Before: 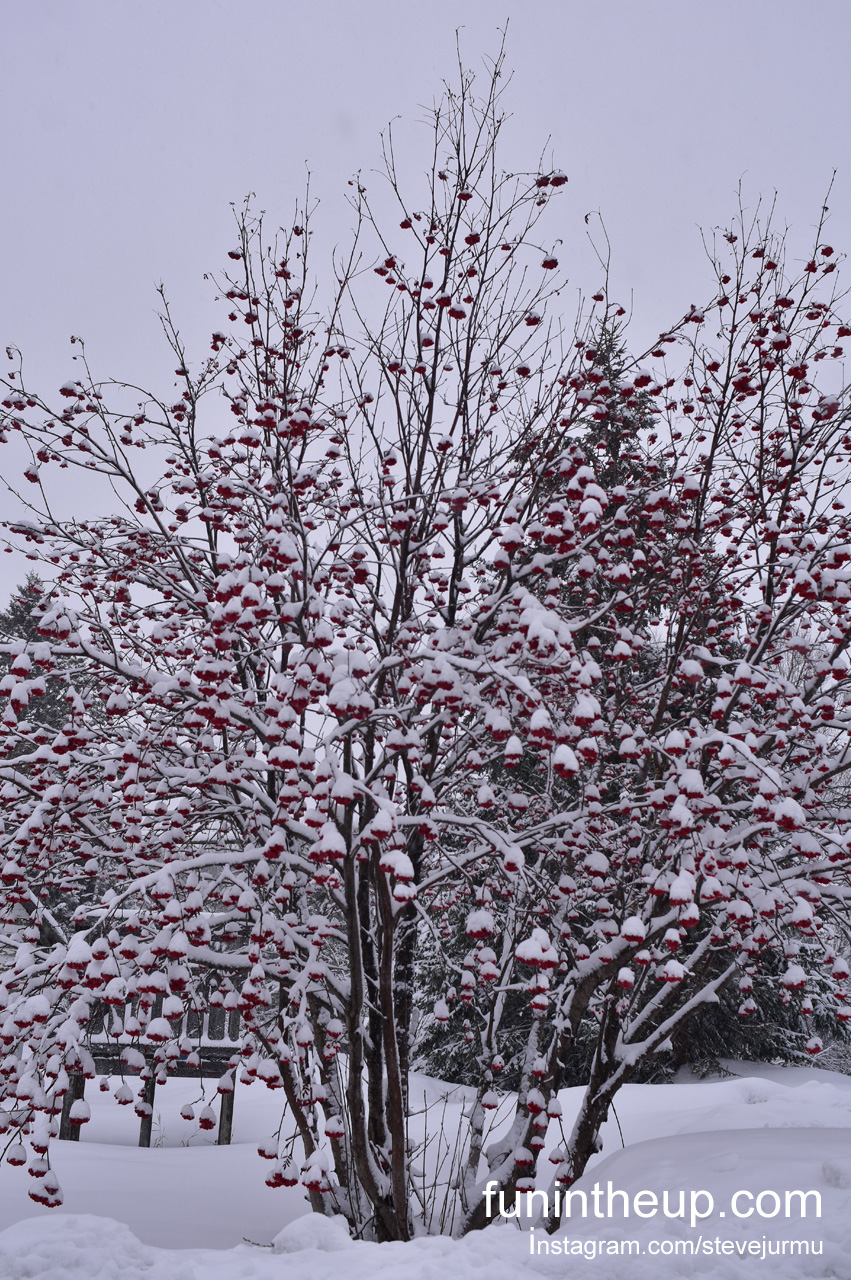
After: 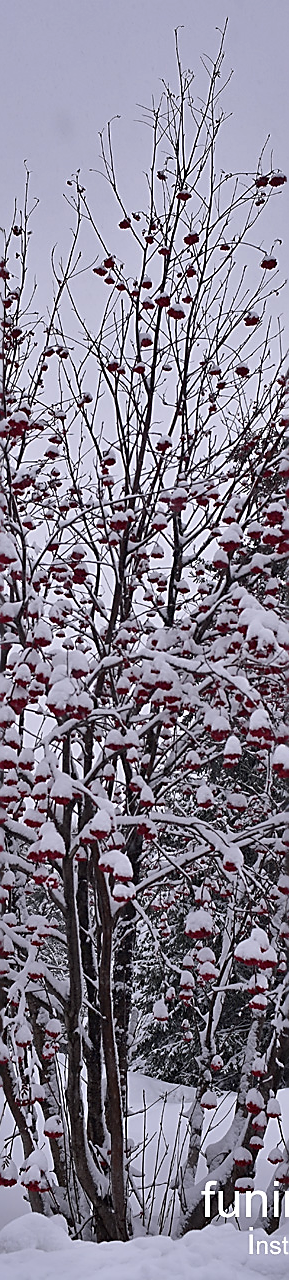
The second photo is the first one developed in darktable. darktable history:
tone equalizer: -7 EV 0.213 EV, -6 EV 0.102 EV, -5 EV 0.066 EV, -4 EV 0.077 EV, -2 EV -0.02 EV, -1 EV -0.027 EV, +0 EV -0.063 EV, mask exposure compensation -0.494 EV
shadows and highlights: shadows 6.78, soften with gaussian
crop: left 32.921%, right 33.271%
sharpen: radius 1.424, amount 1.262, threshold 0.644
